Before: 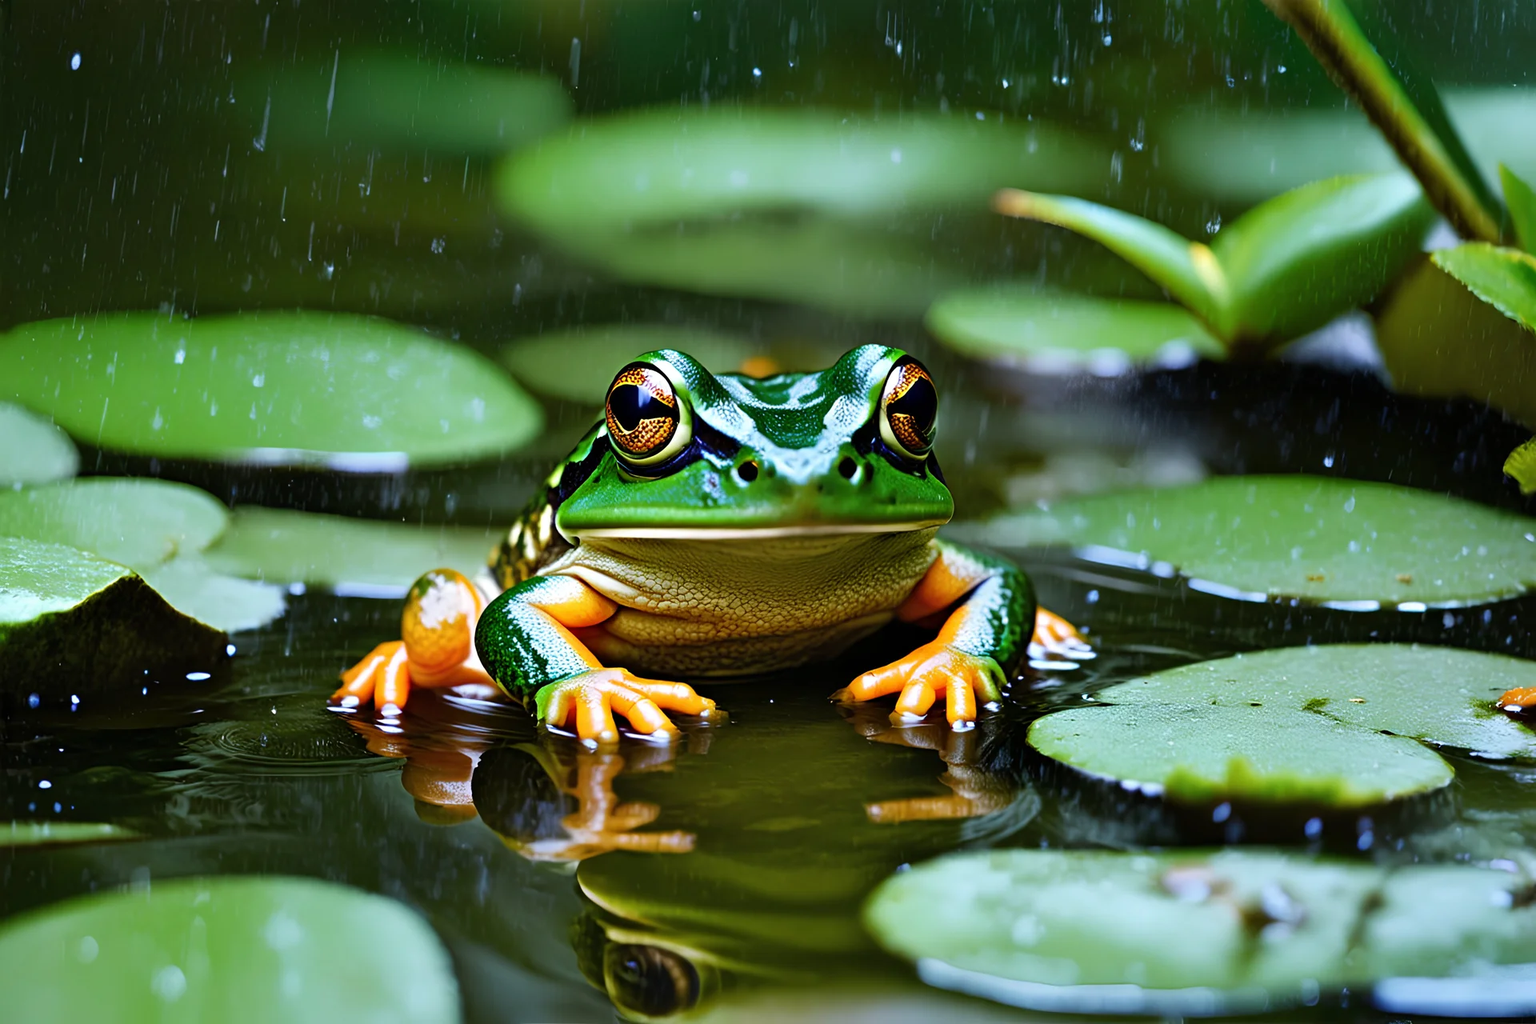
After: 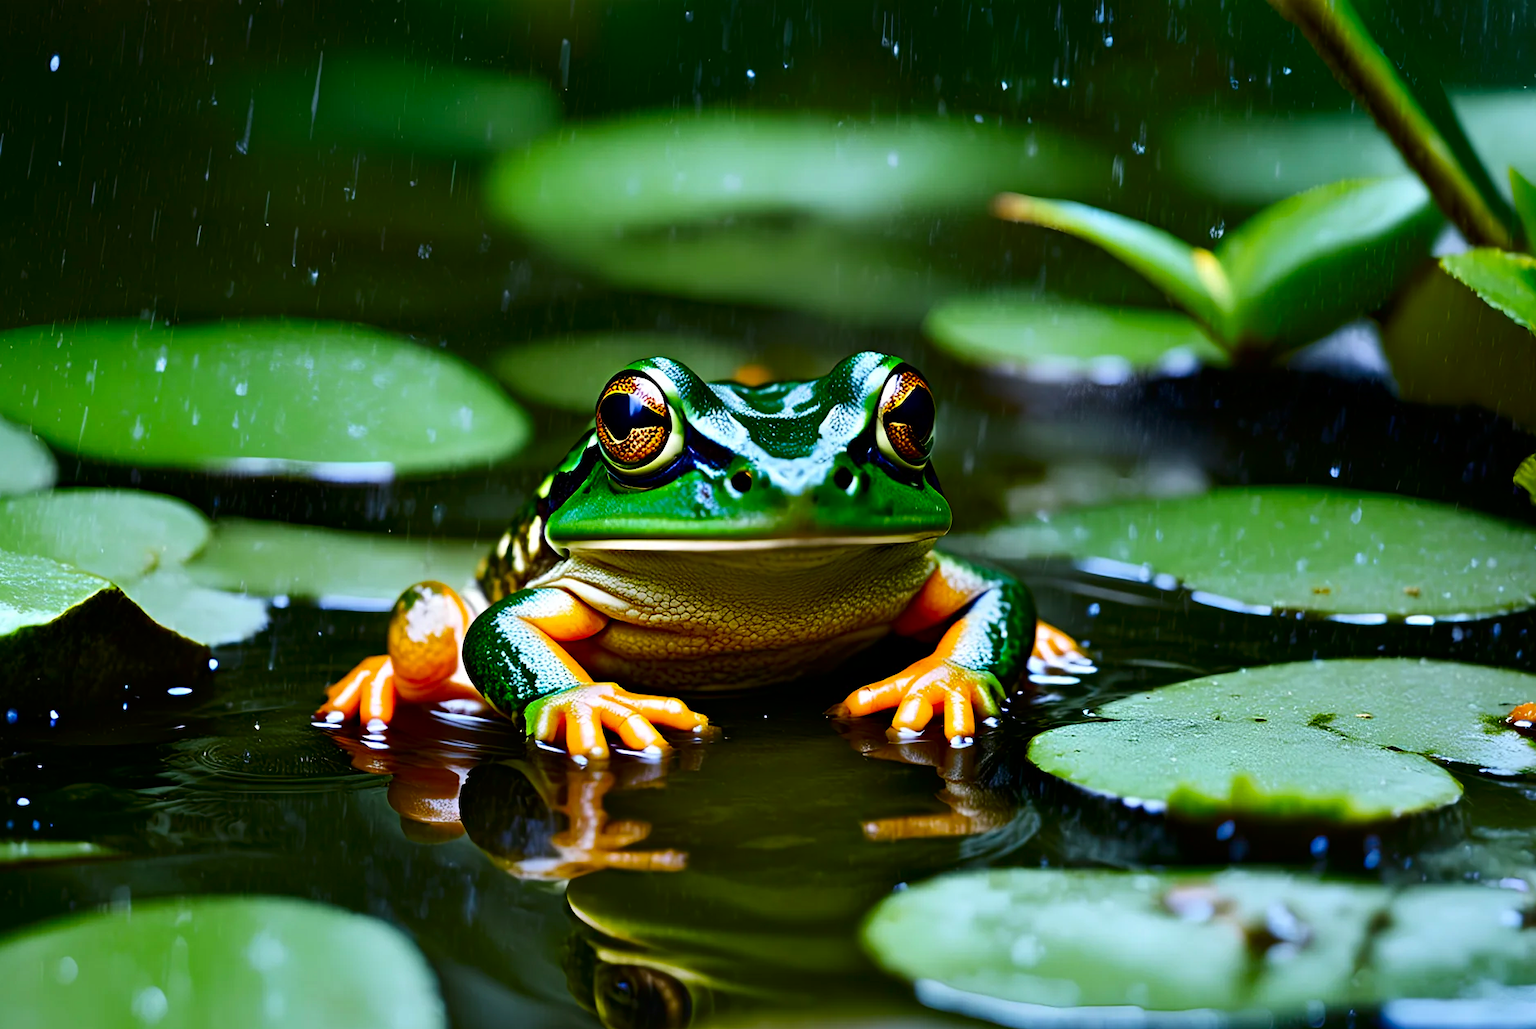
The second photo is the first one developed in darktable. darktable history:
contrast brightness saturation: contrast 0.125, brightness -0.12, saturation 0.197
crop and rotate: left 1.487%, right 0.616%, bottom 1.565%
